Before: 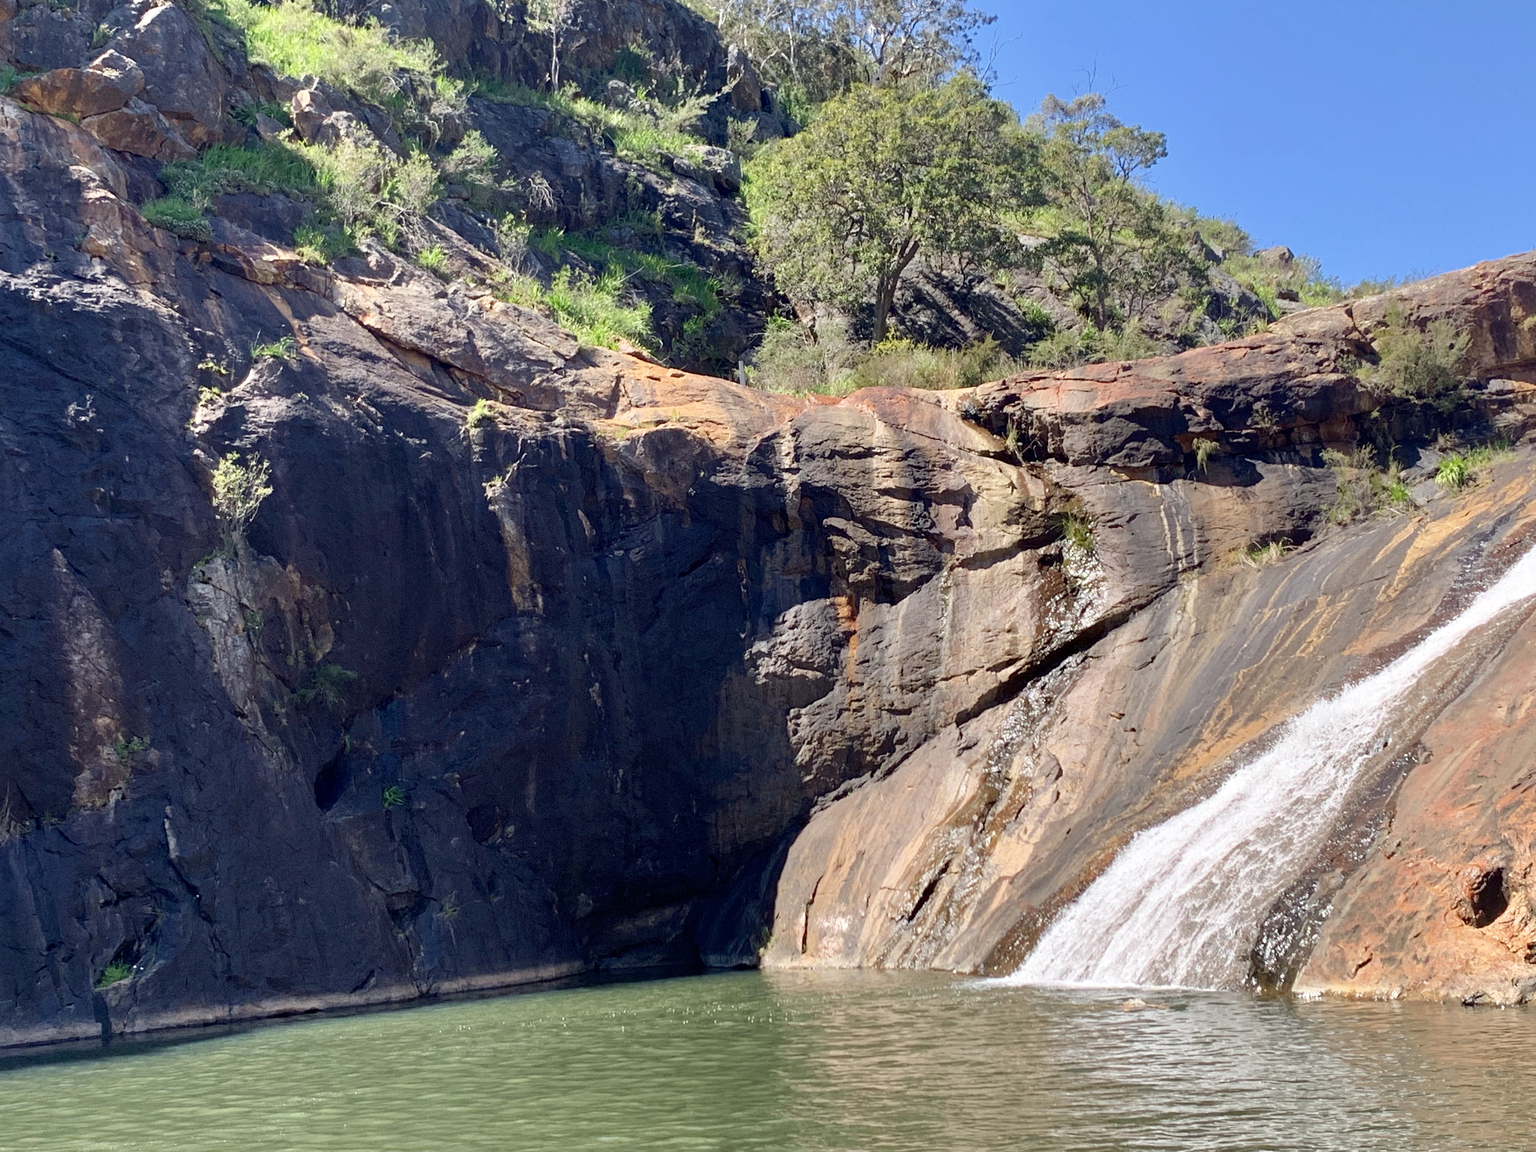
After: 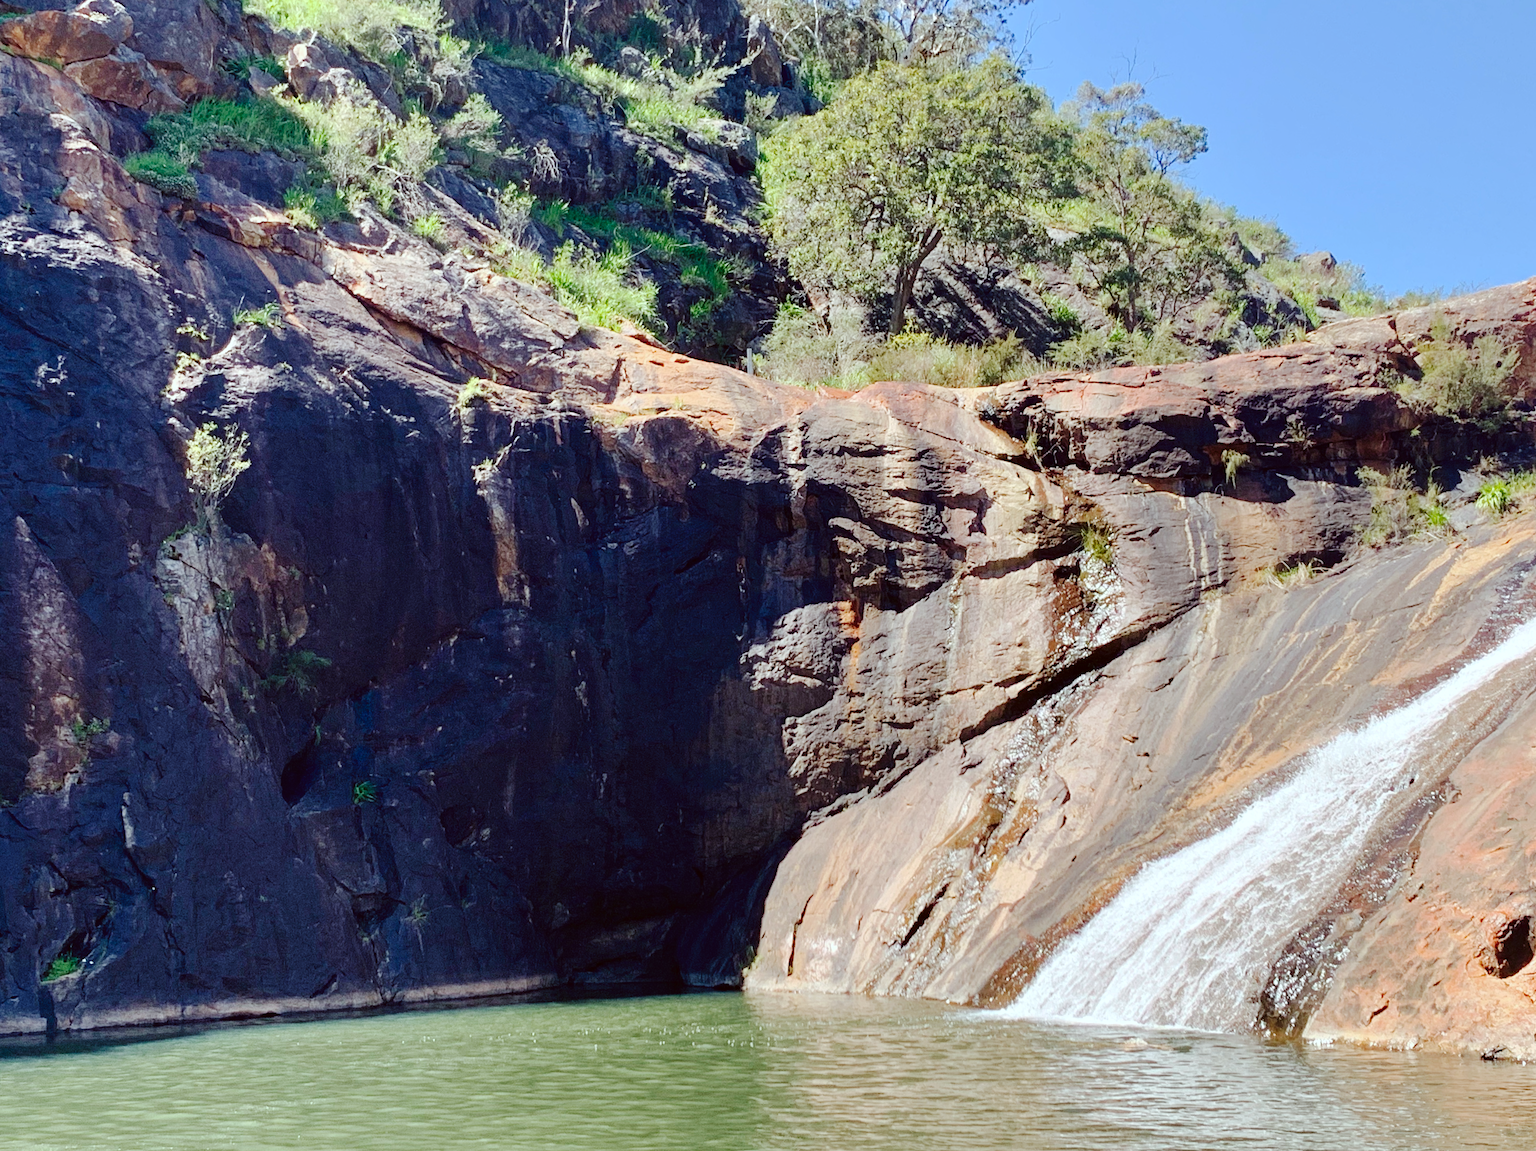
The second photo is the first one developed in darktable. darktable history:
color correction: highlights a* -4.98, highlights b* -3.76, shadows a* 3.83, shadows b* 4.08
crop and rotate: angle -2.38°
tone curve: curves: ch0 [(0, 0) (0.003, 0.015) (0.011, 0.021) (0.025, 0.032) (0.044, 0.046) (0.069, 0.062) (0.1, 0.08) (0.136, 0.117) (0.177, 0.165) (0.224, 0.221) (0.277, 0.298) (0.335, 0.385) (0.399, 0.469) (0.468, 0.558) (0.543, 0.637) (0.623, 0.708) (0.709, 0.771) (0.801, 0.84) (0.898, 0.907) (1, 1)], preserve colors none
